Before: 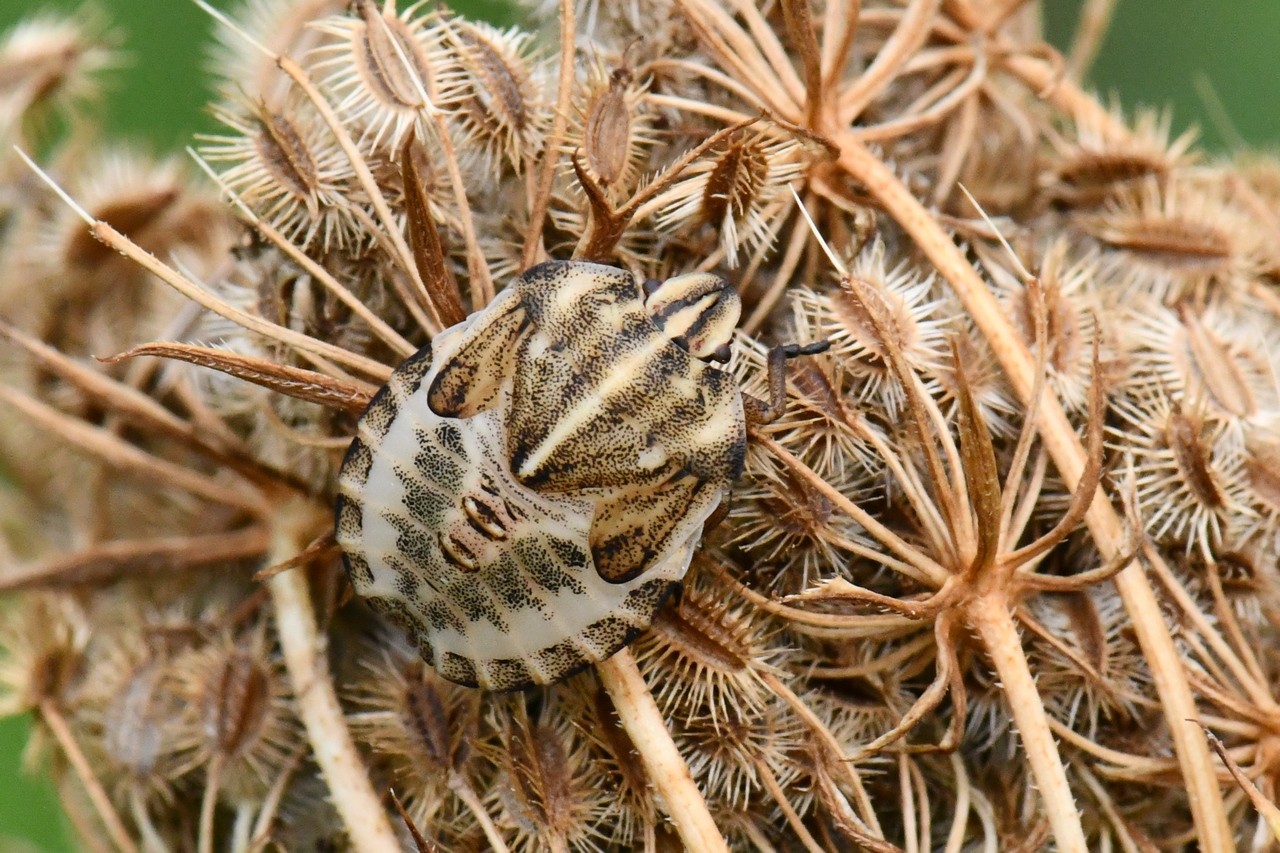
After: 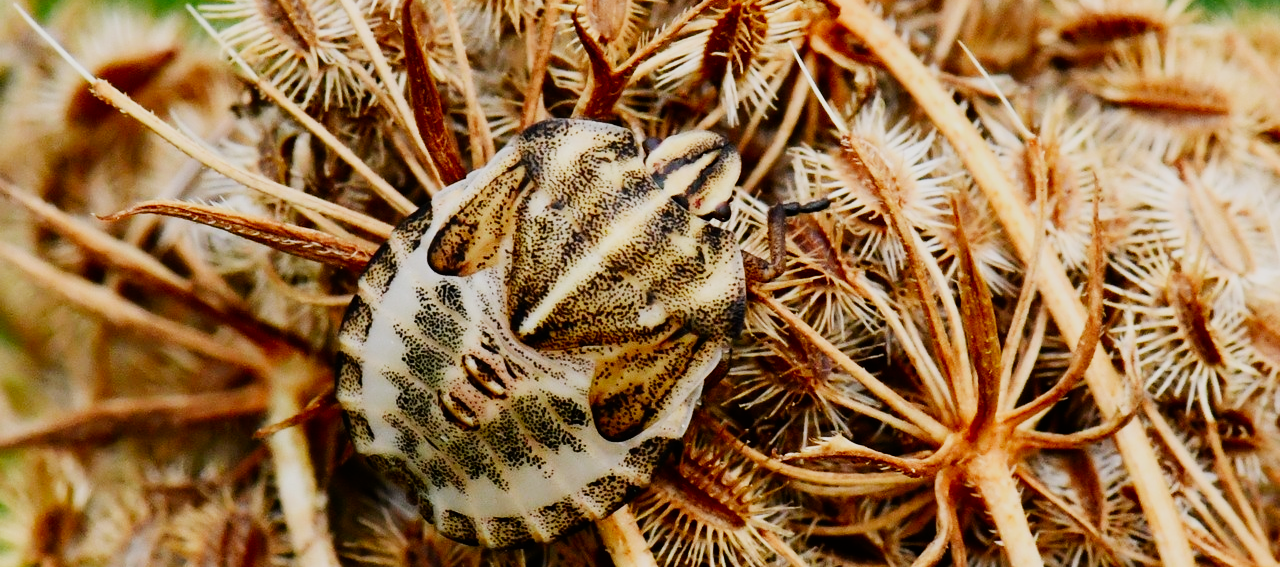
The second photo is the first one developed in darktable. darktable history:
sigmoid: contrast 1.8, skew -0.2, preserve hue 0%, red attenuation 0.1, red rotation 0.035, green attenuation 0.1, green rotation -0.017, blue attenuation 0.15, blue rotation -0.052, base primaries Rec2020
crop: top 16.727%, bottom 16.727%
contrast brightness saturation: brightness -0.02, saturation 0.35
